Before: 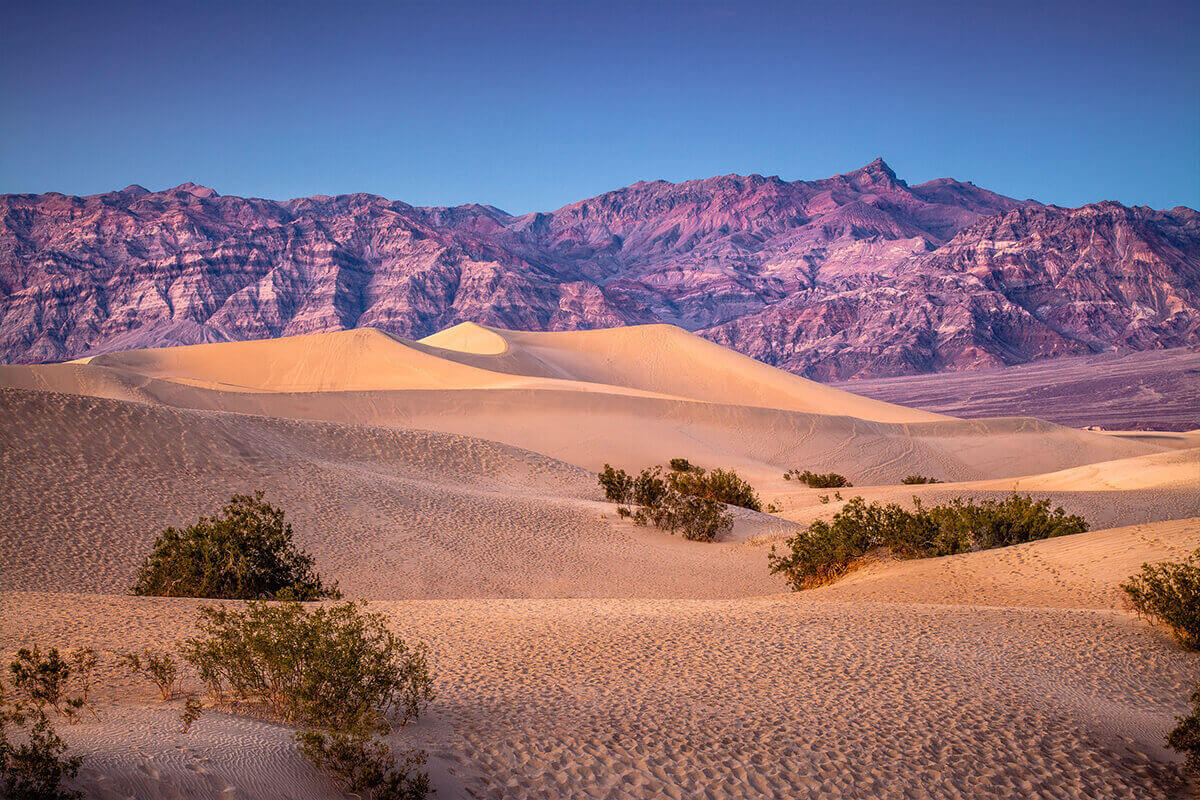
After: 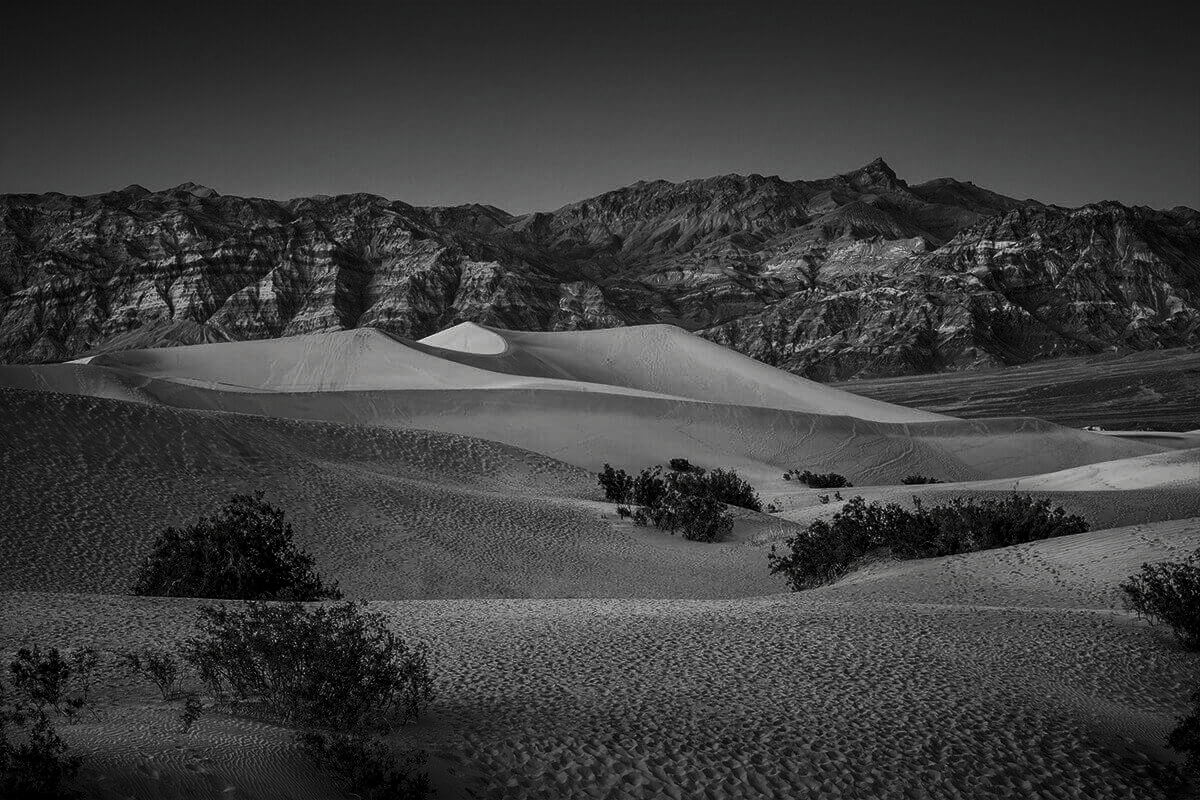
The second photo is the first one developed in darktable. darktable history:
contrast brightness saturation: contrast -0.025, brightness -0.572, saturation -0.991
